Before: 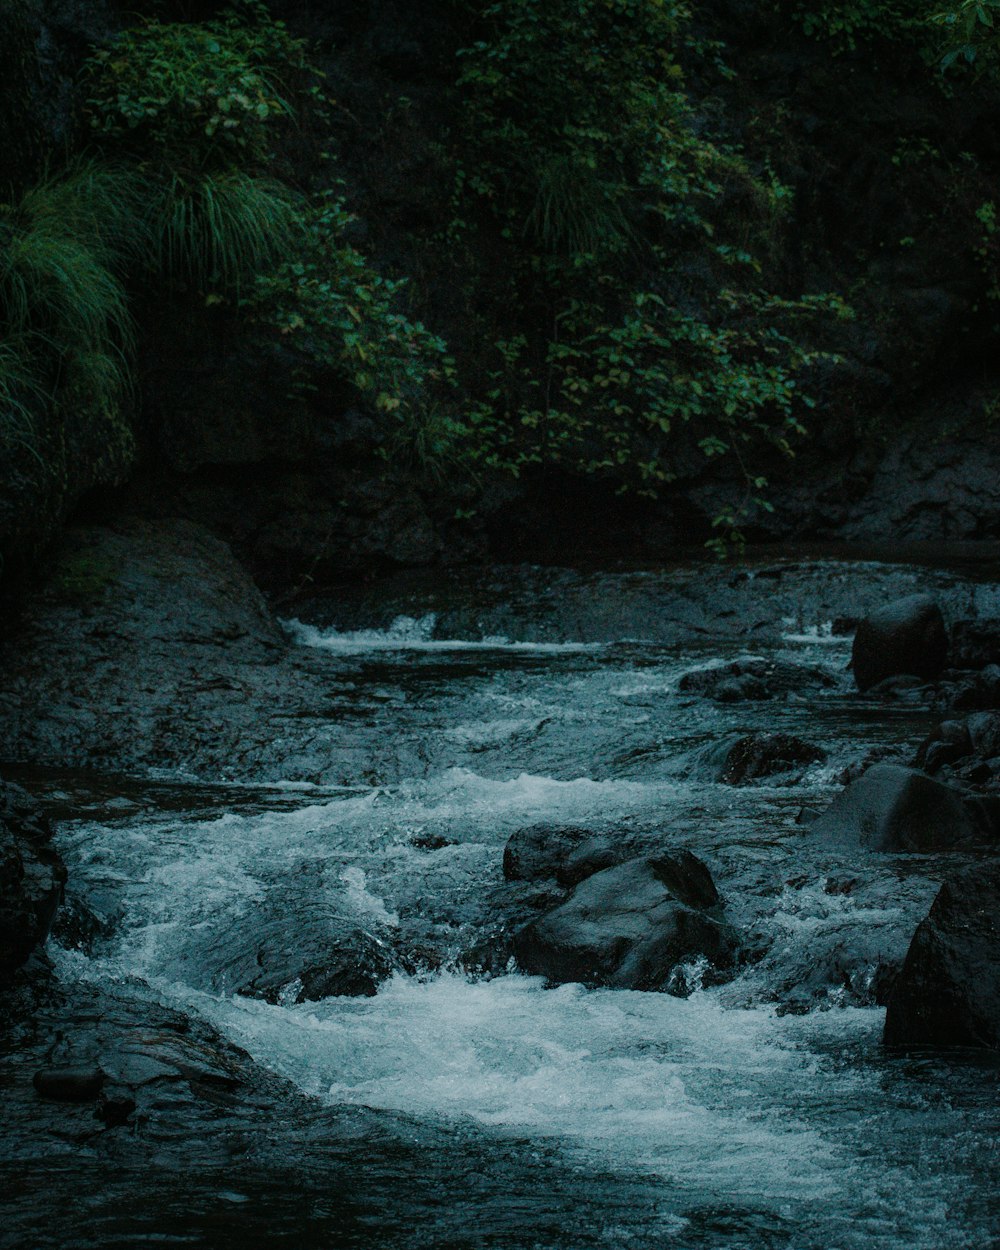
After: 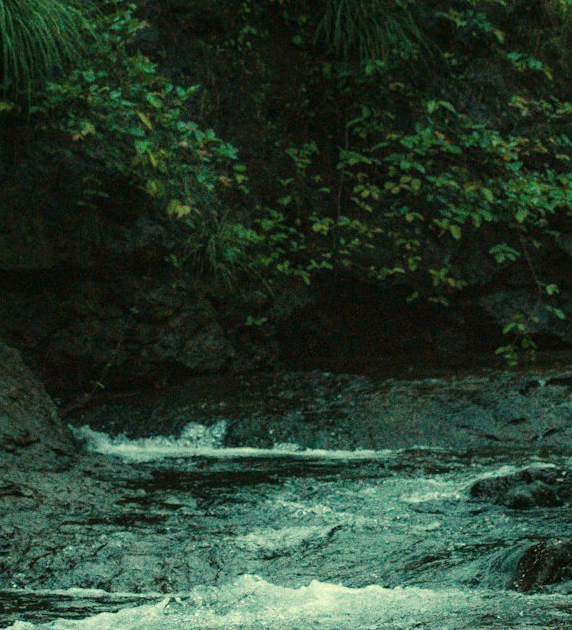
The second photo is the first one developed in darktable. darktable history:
white balance: red 1.08, blue 0.791
crop: left 20.932%, top 15.471%, right 21.848%, bottom 34.081%
exposure: black level correction 0, exposure 1 EV, compensate exposure bias true, compensate highlight preservation false
